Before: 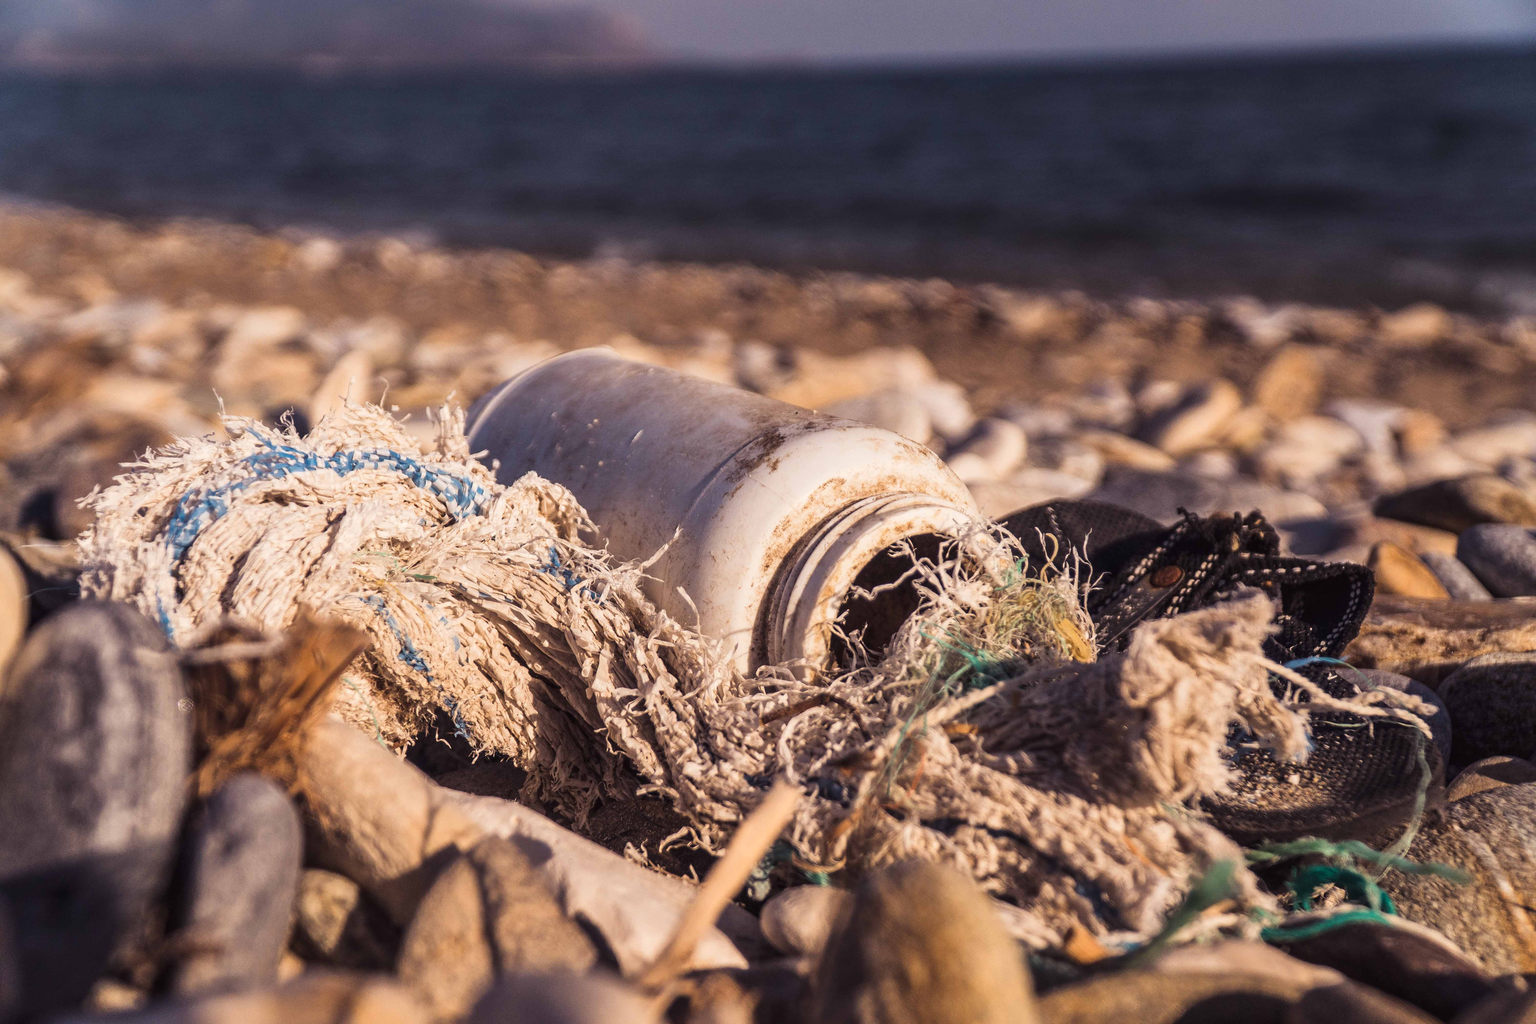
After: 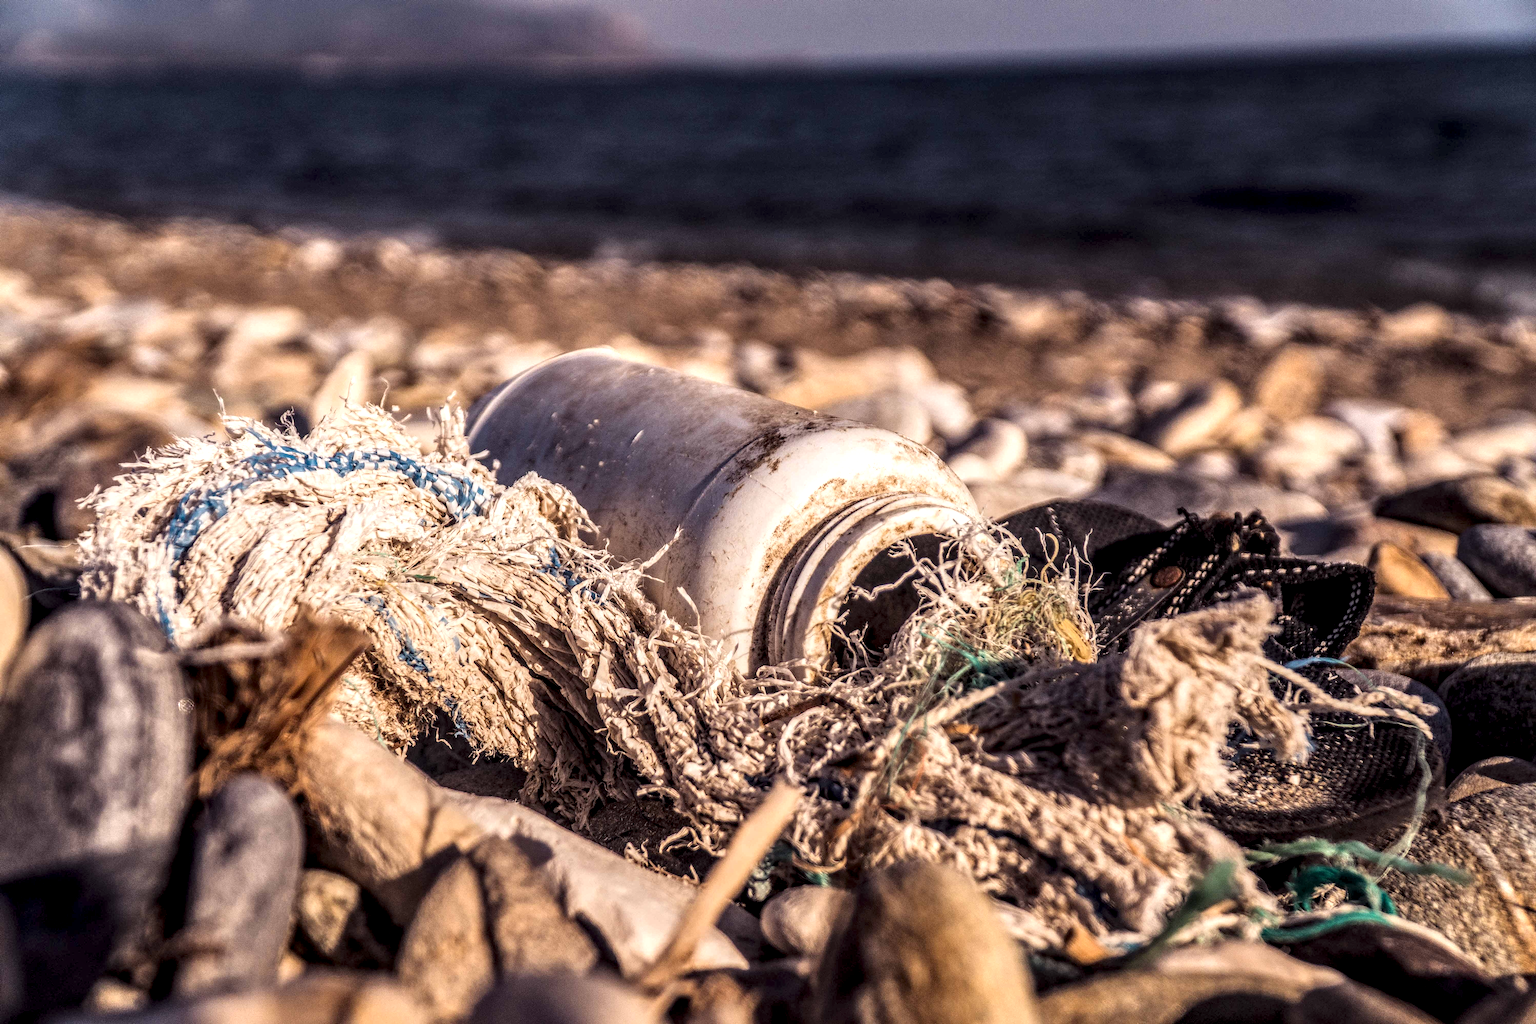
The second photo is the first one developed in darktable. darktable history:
levels: levels [0.016, 0.5, 0.996]
local contrast: highlights 0%, shadows 0%, detail 182%
